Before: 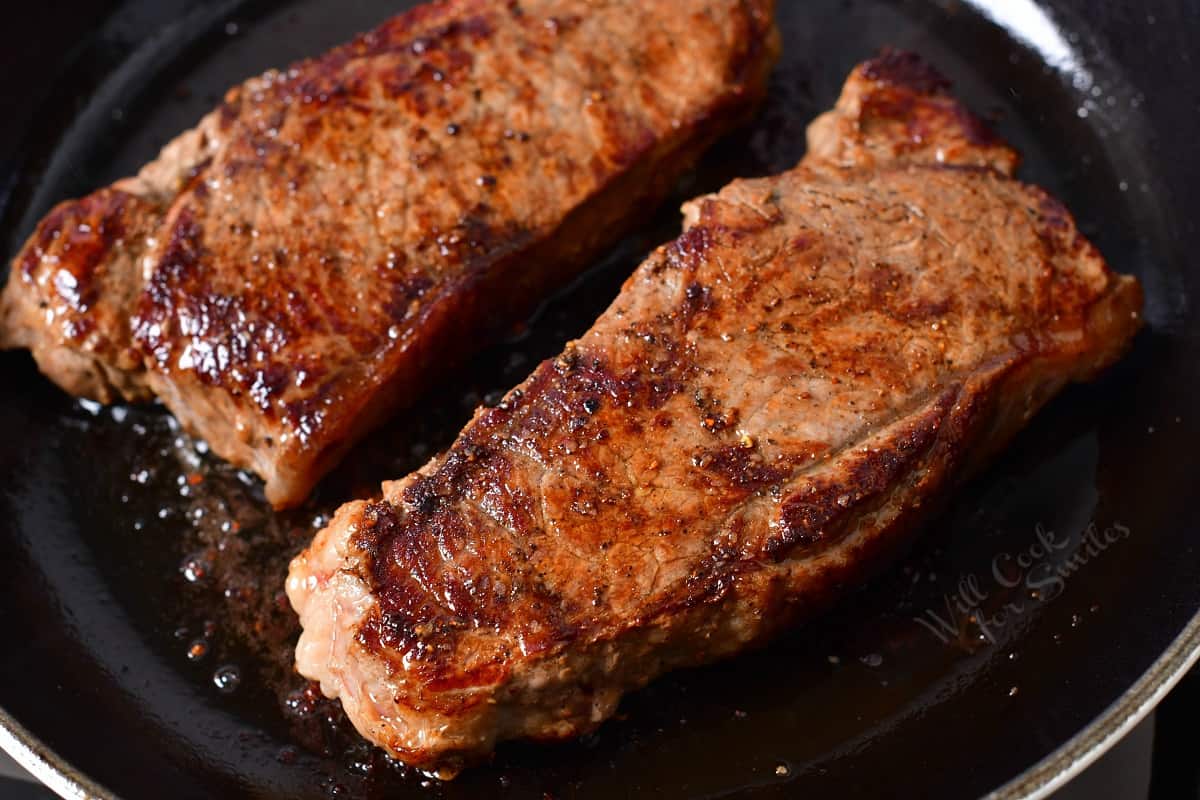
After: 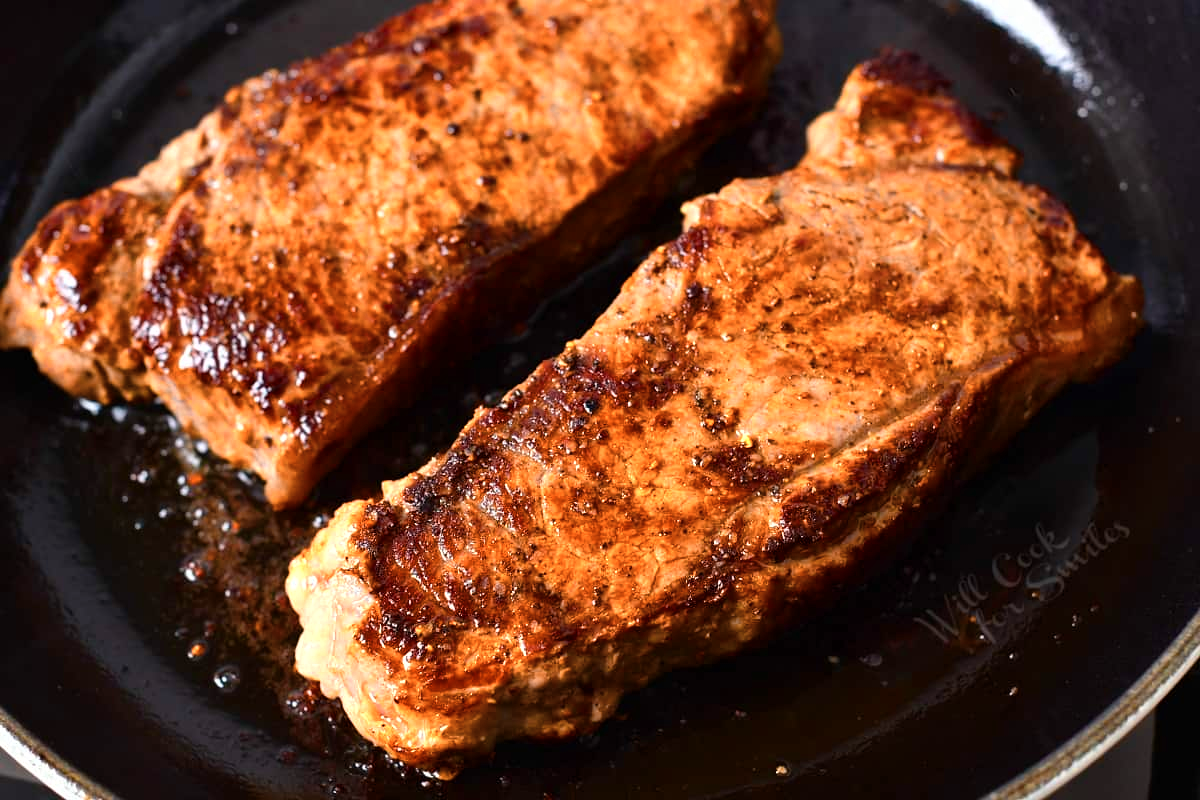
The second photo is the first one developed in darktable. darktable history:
color balance rgb: linear chroma grading › global chroma 15%, perceptual saturation grading › global saturation 30%
color zones: curves: ch0 [(0.018, 0.548) (0.224, 0.64) (0.425, 0.447) (0.675, 0.575) (0.732, 0.579)]; ch1 [(0.066, 0.487) (0.25, 0.5) (0.404, 0.43) (0.75, 0.421) (0.956, 0.421)]; ch2 [(0.044, 0.561) (0.215, 0.465) (0.399, 0.544) (0.465, 0.548) (0.614, 0.447) (0.724, 0.43) (0.882, 0.623) (0.956, 0.632)]
